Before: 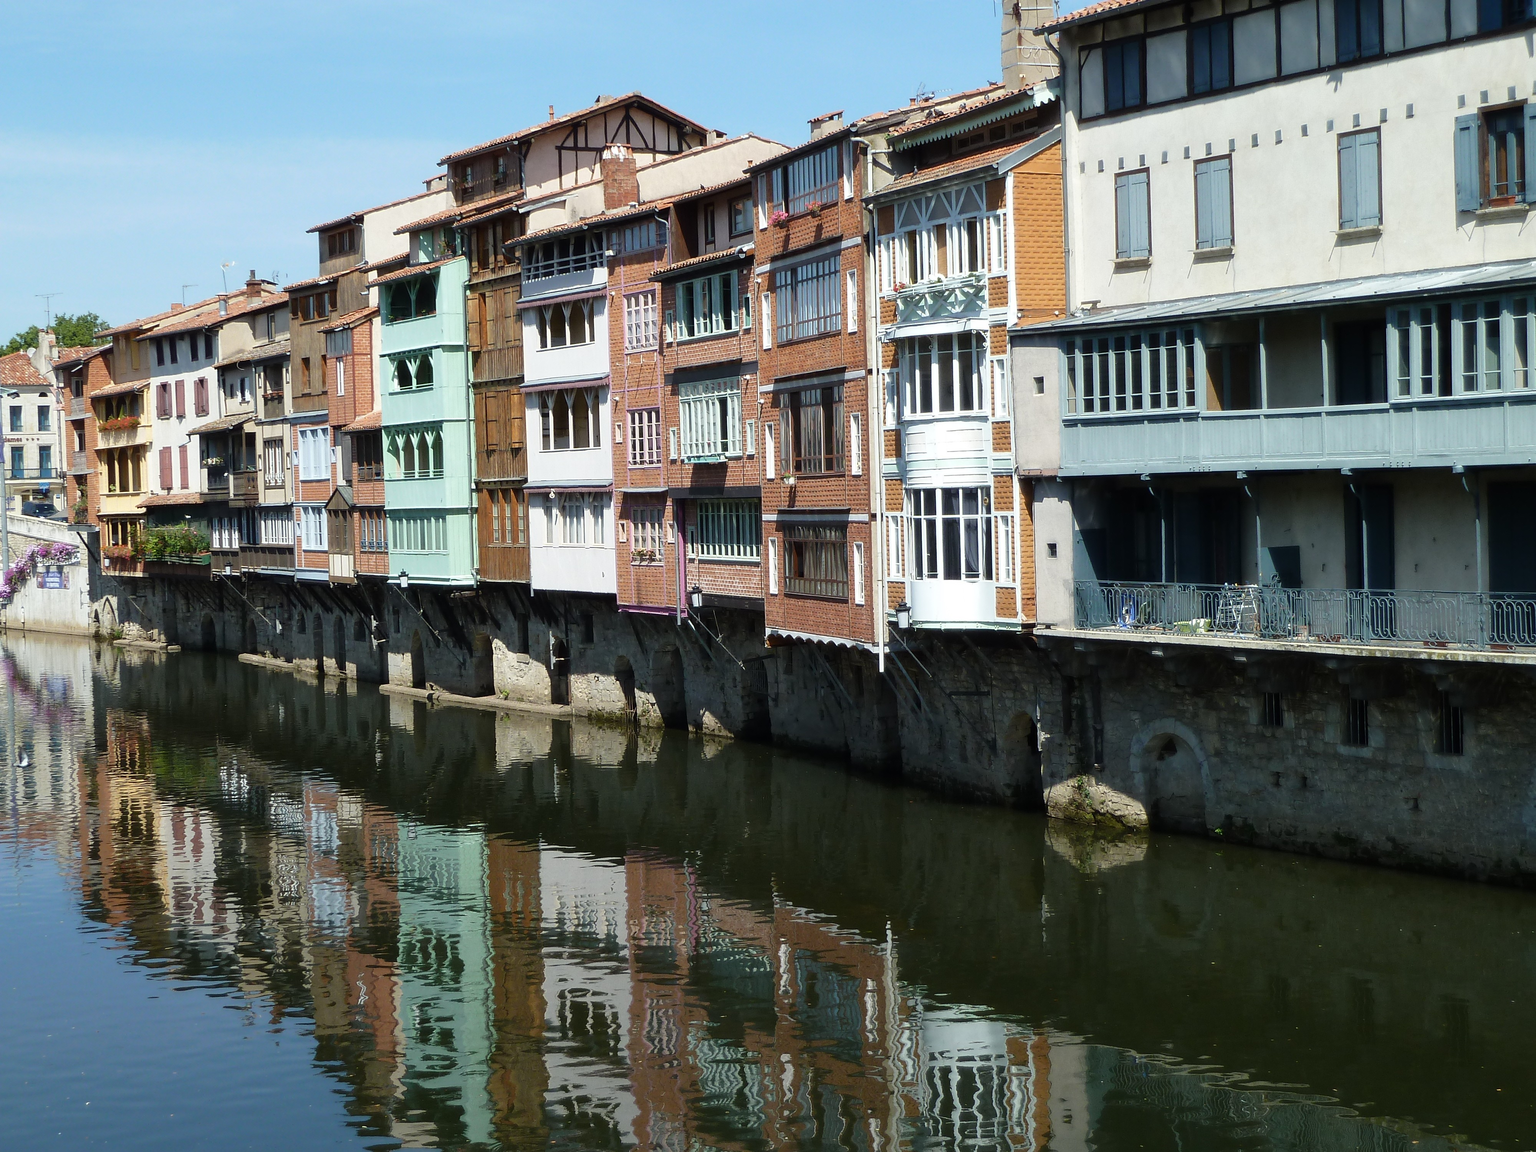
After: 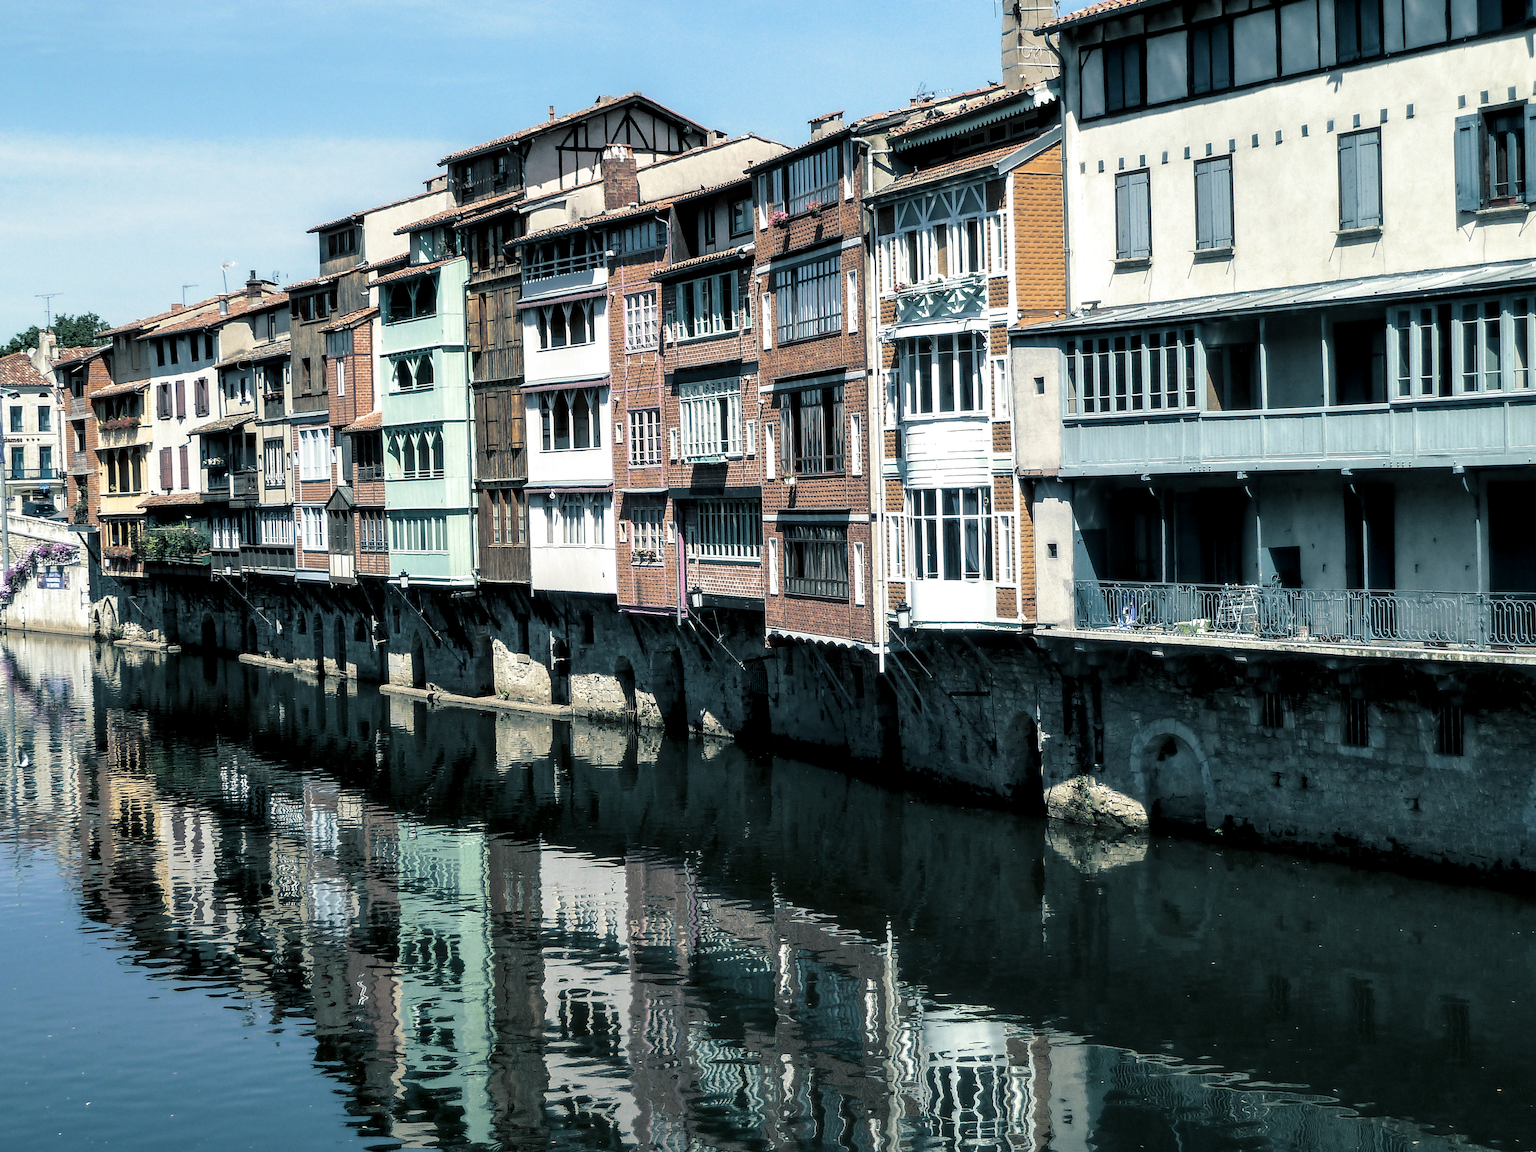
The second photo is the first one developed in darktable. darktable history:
split-toning: shadows › hue 205.2°, shadows › saturation 0.43, highlights › hue 54°, highlights › saturation 0.54
local contrast: highlights 65%, shadows 54%, detail 169%, midtone range 0.514
